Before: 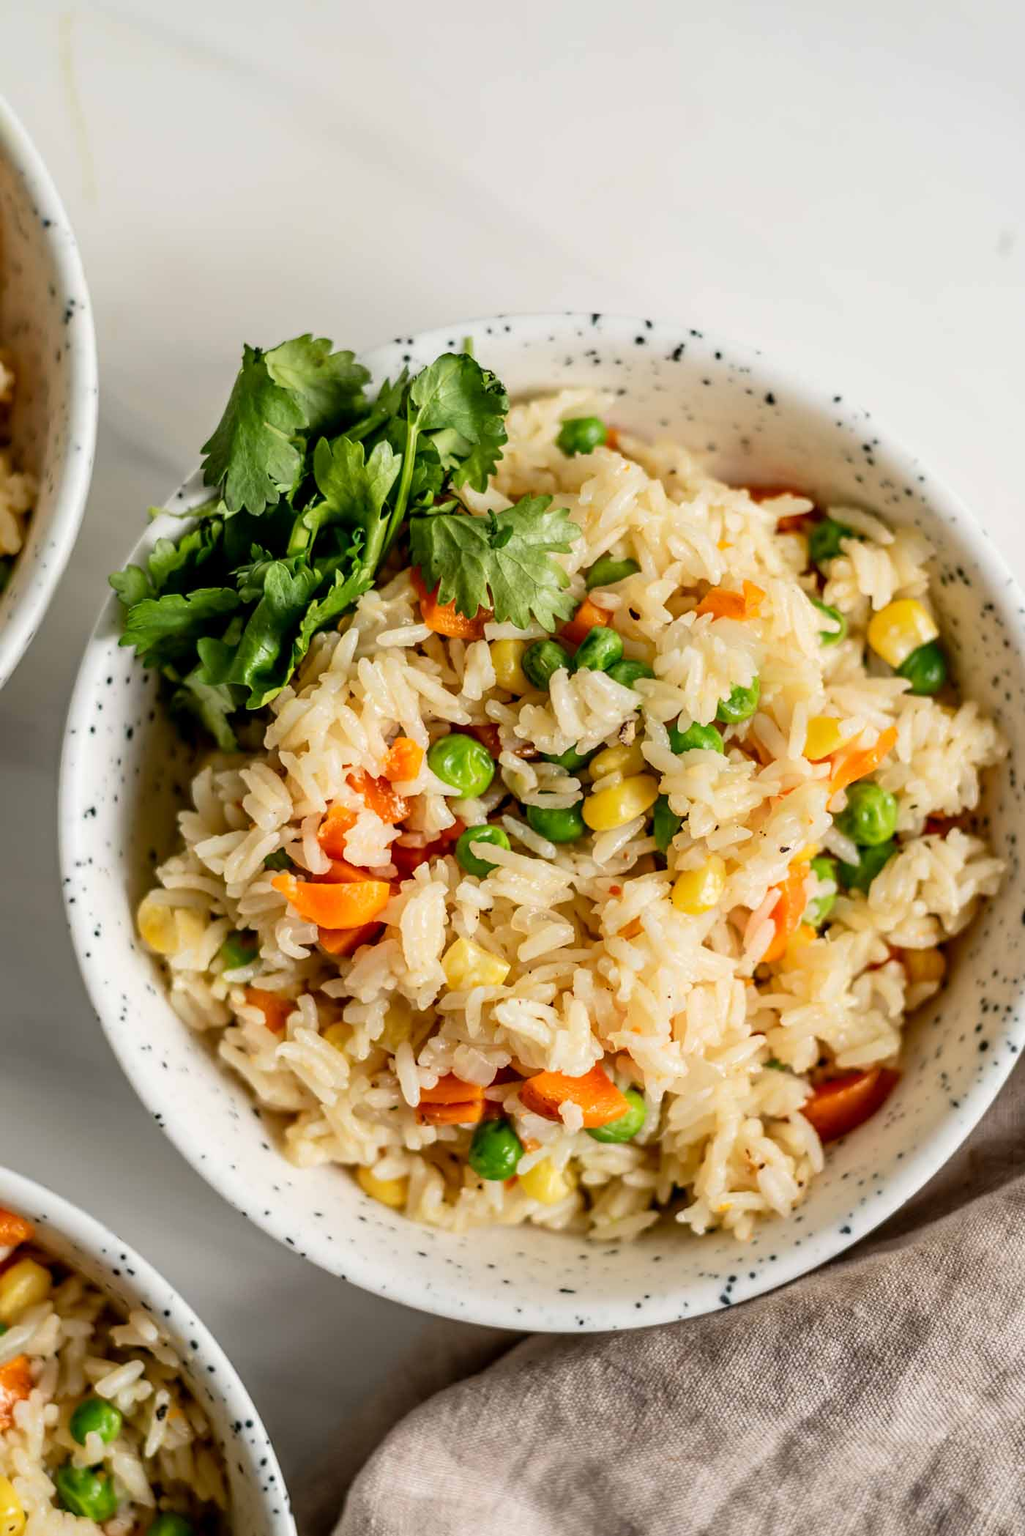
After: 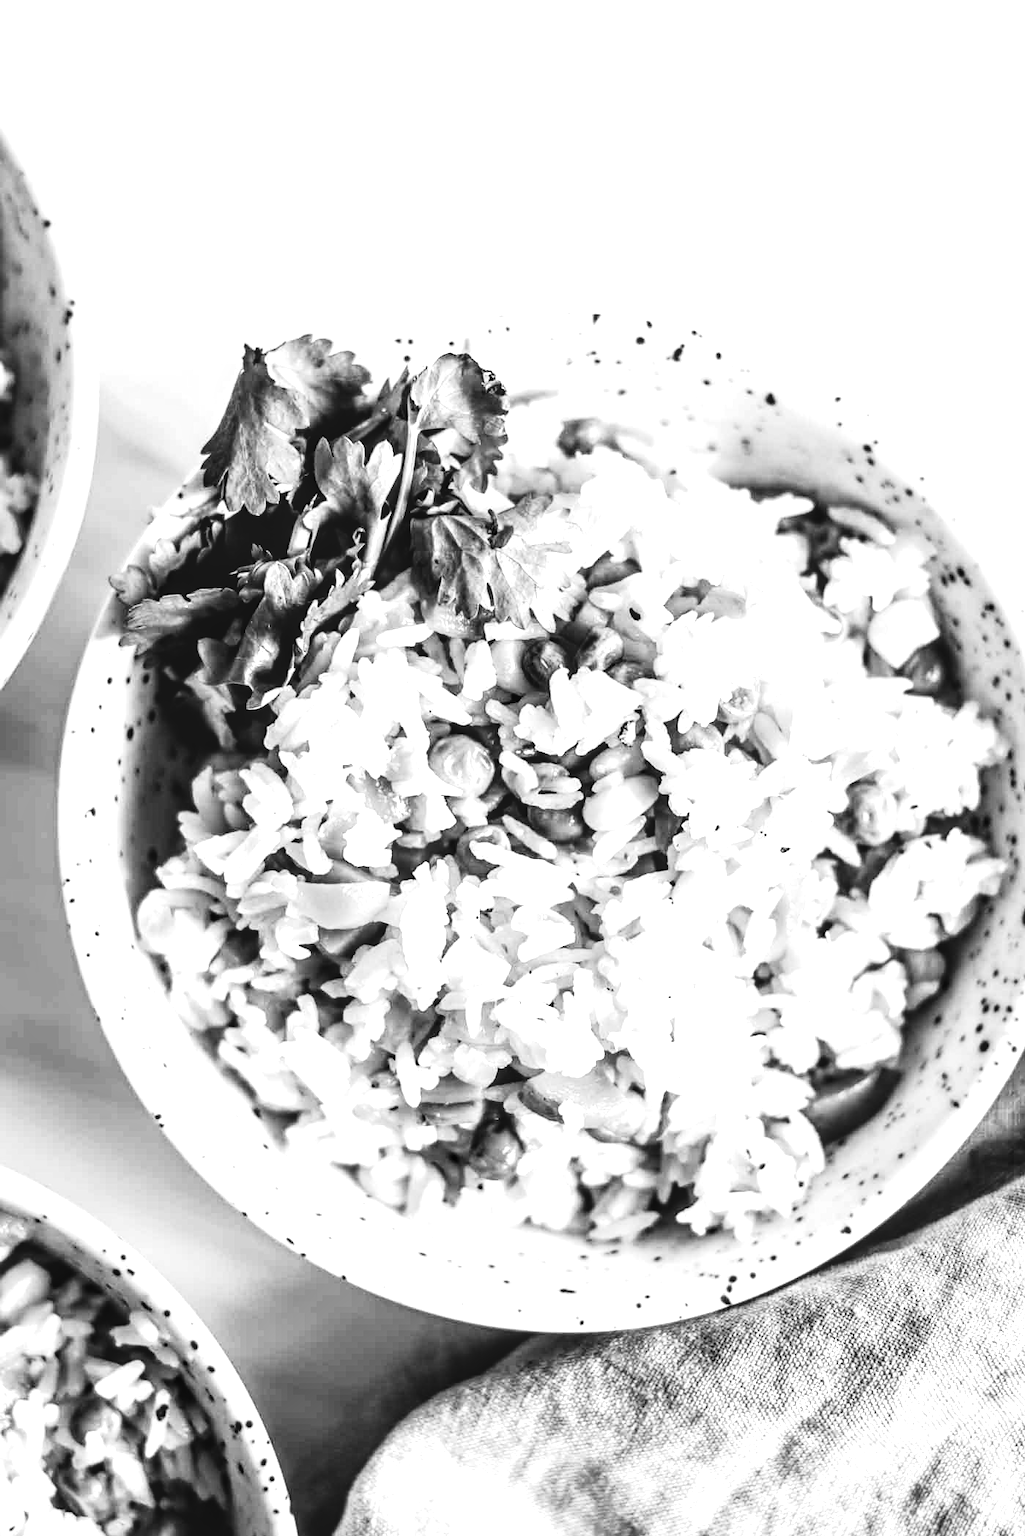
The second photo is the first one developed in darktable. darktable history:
exposure: black level correction 0, exposure 1.35 EV, compensate exposure bias true, compensate highlight preservation false
contrast brightness saturation: contrast 0.13, brightness -0.24, saturation 0.14
color calibration: illuminant custom, x 0.368, y 0.373, temperature 4330.32 K
local contrast: on, module defaults
monochrome: a 1.94, b -0.638
tone curve: curves: ch0 [(0, 0.011) (0.053, 0.026) (0.174, 0.115) (0.416, 0.417) (0.697, 0.758) (0.852, 0.902) (0.991, 0.981)]; ch1 [(0, 0) (0.264, 0.22) (0.407, 0.373) (0.463, 0.457) (0.492, 0.5) (0.512, 0.511) (0.54, 0.543) (0.585, 0.617) (0.659, 0.686) (0.78, 0.8) (1, 1)]; ch2 [(0, 0) (0.438, 0.449) (0.473, 0.469) (0.503, 0.5) (0.523, 0.534) (0.562, 0.591) (0.612, 0.627) (0.701, 0.707) (1, 1)], color space Lab, independent channels, preserve colors none
